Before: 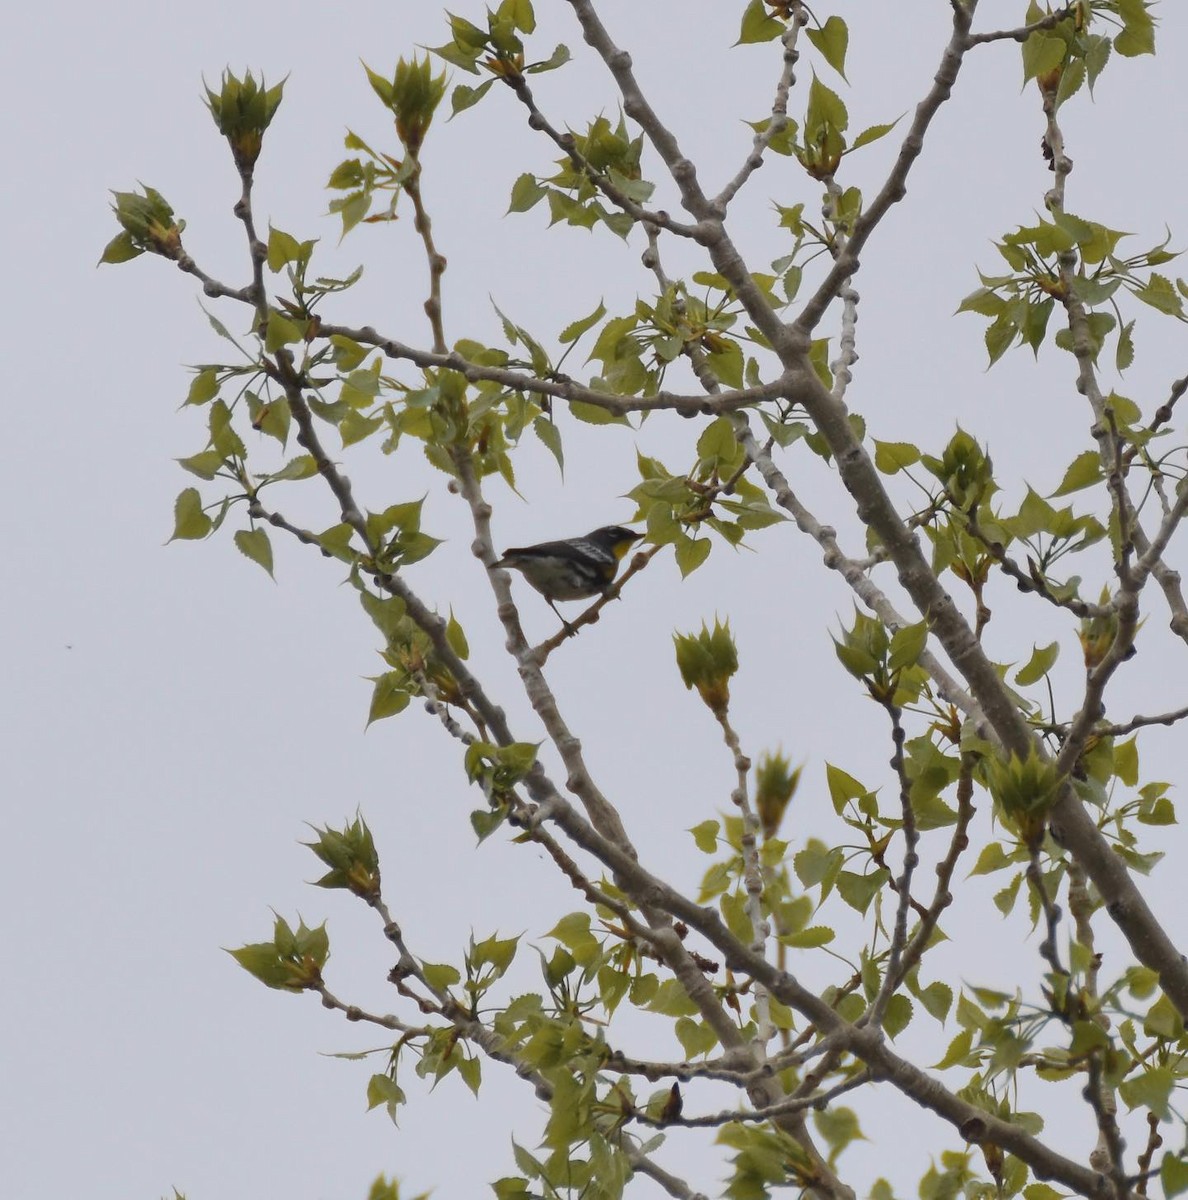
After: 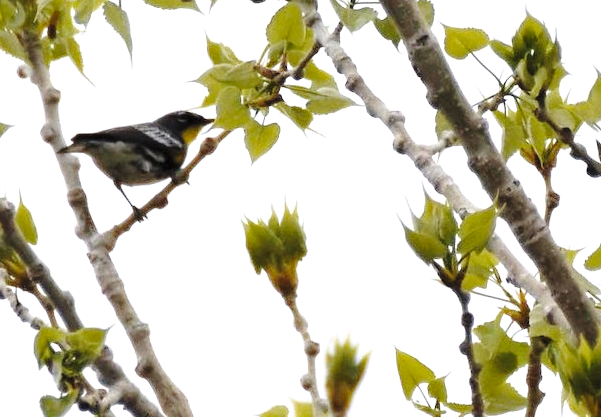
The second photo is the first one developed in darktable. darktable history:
crop: left 36.306%, top 34.591%, right 13.095%, bottom 30.596%
base curve: curves: ch0 [(0, 0) (0.032, 0.037) (0.105, 0.228) (0.435, 0.76) (0.856, 0.983) (1, 1)], preserve colors none
levels: levels [0.062, 0.494, 0.925]
